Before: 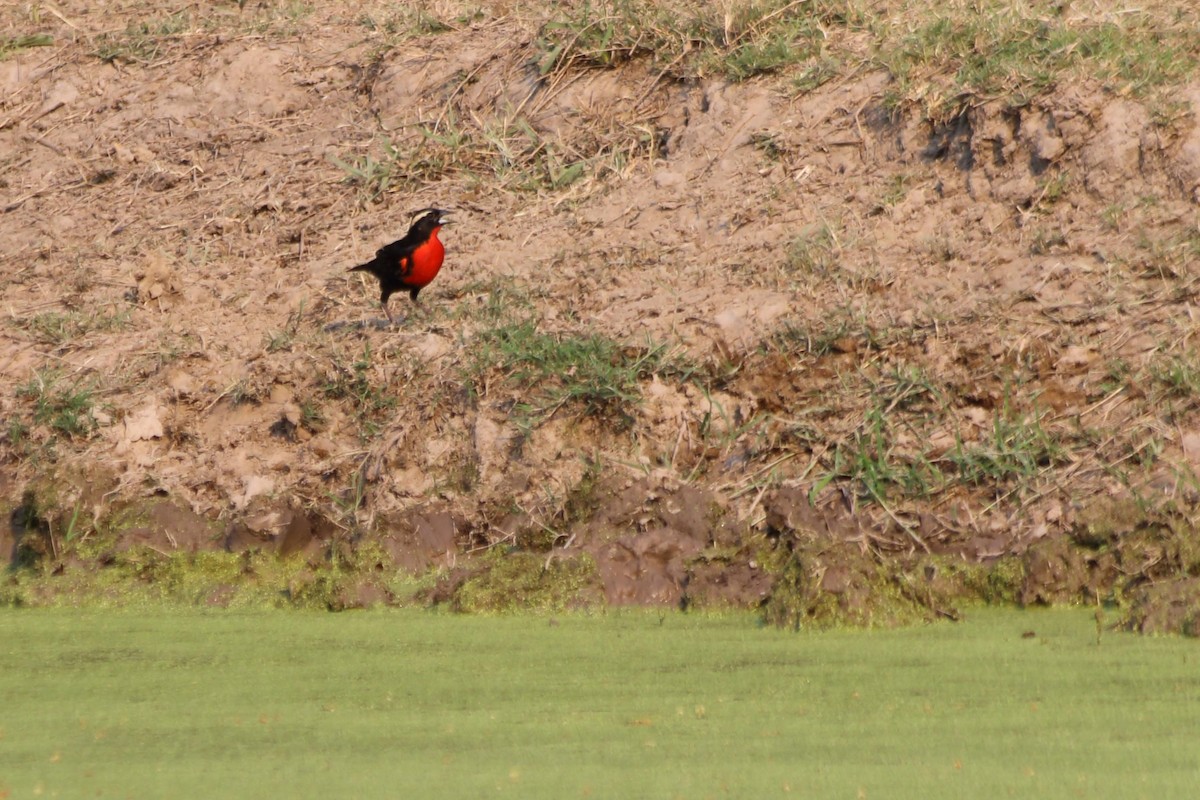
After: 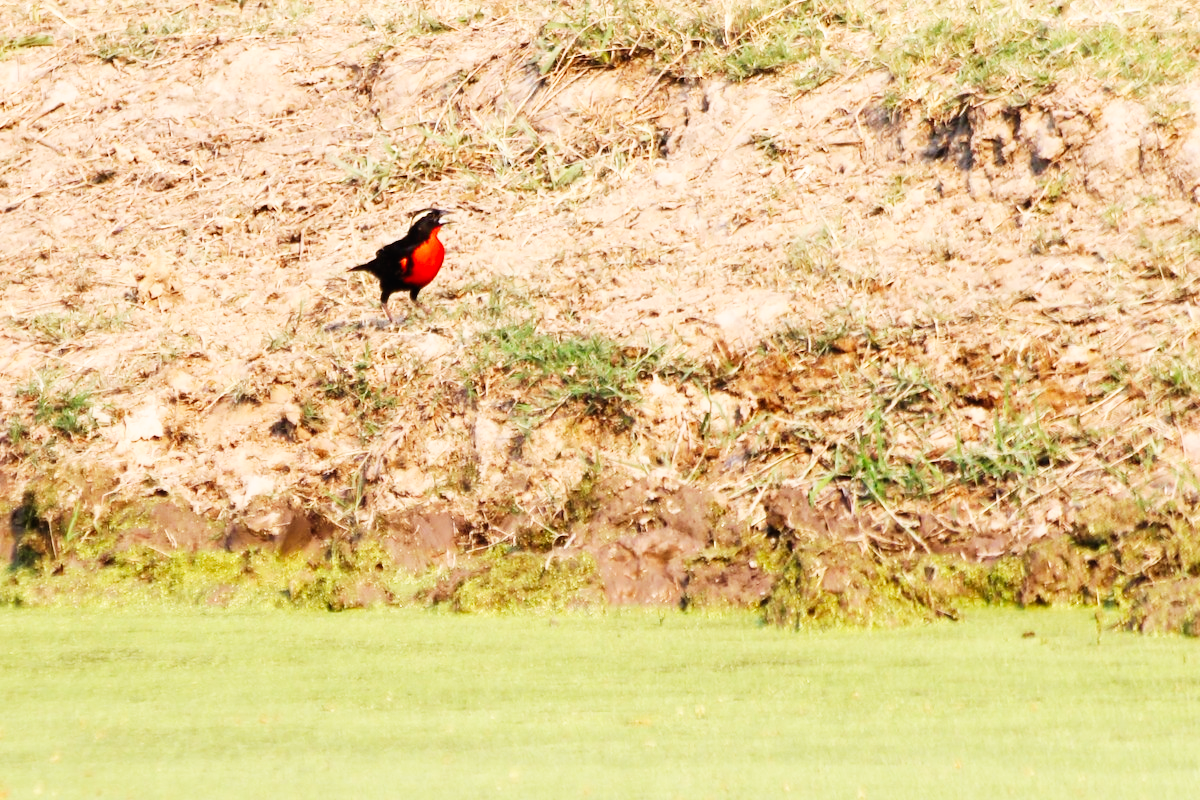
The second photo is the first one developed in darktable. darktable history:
base curve: curves: ch0 [(0, 0) (0.007, 0.004) (0.027, 0.03) (0.046, 0.07) (0.207, 0.54) (0.442, 0.872) (0.673, 0.972) (1, 1)], preserve colors none
color balance rgb: global vibrance 10%
